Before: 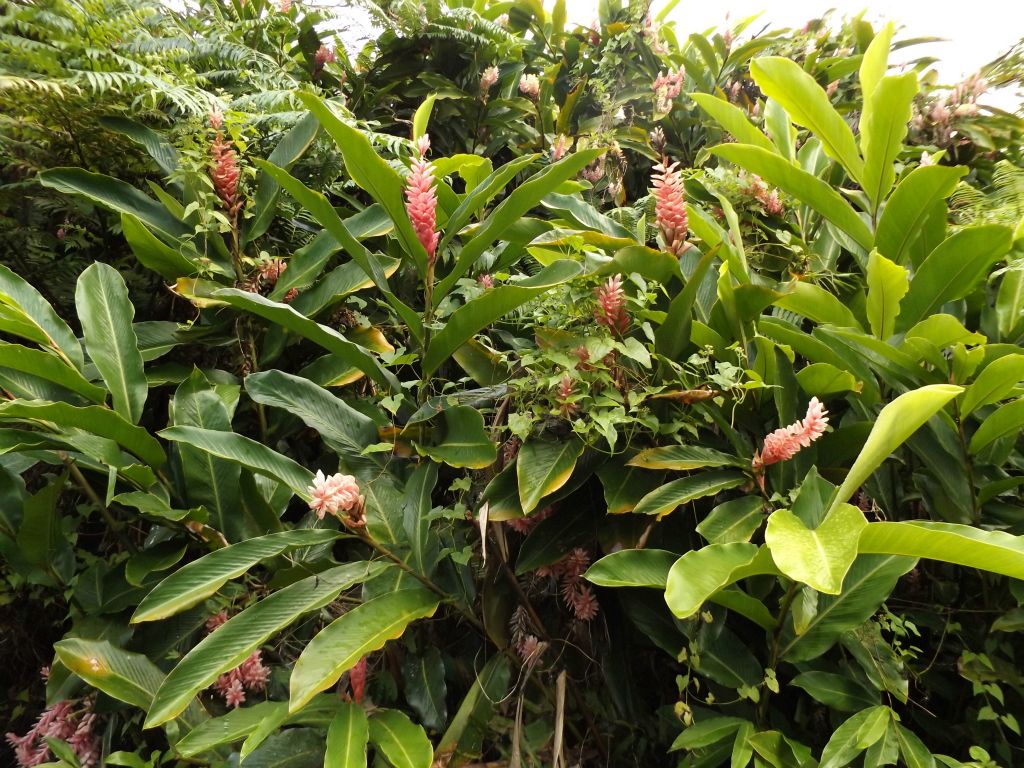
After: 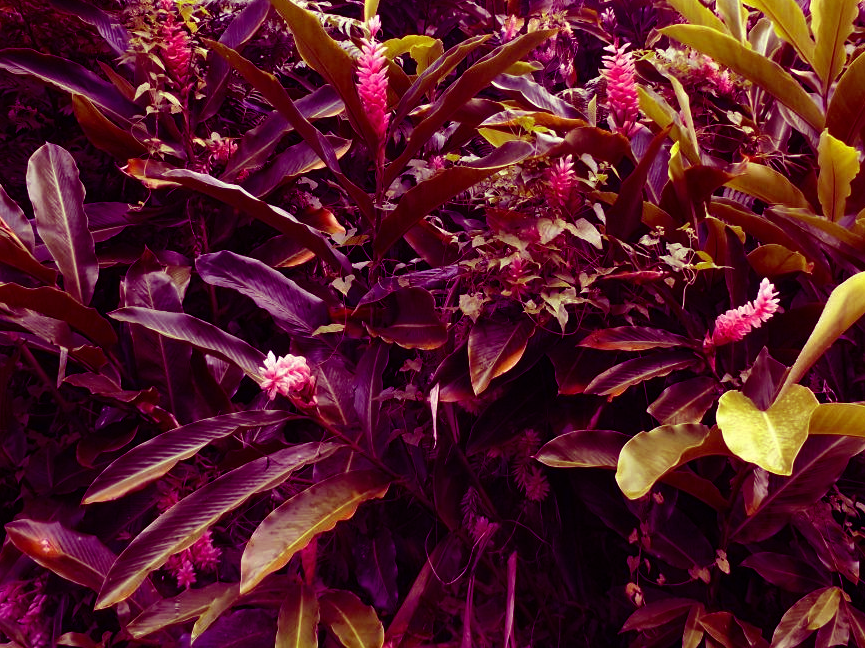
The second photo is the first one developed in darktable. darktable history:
crop and rotate: left 4.842%, top 15.51%, right 10.668%
color balance: mode lift, gamma, gain (sRGB), lift [1, 1, 0.101, 1]
